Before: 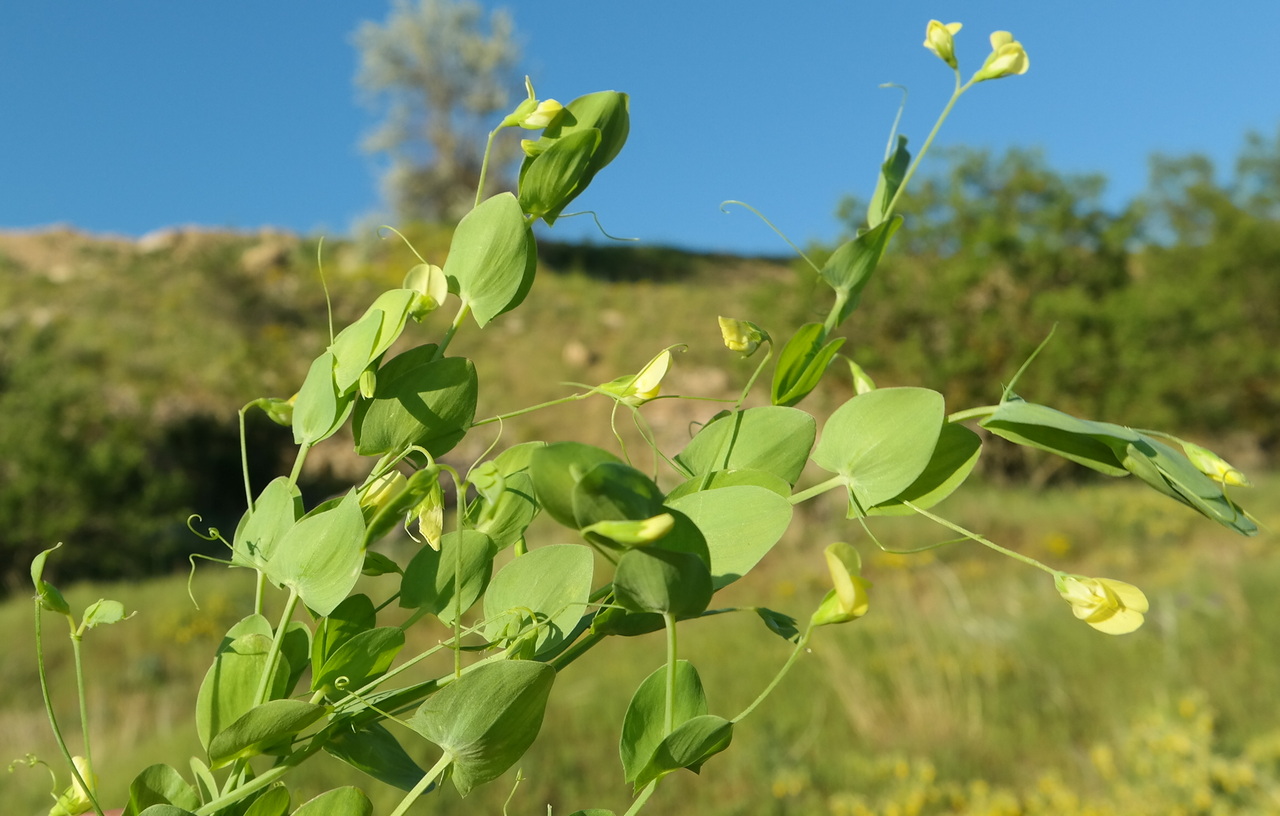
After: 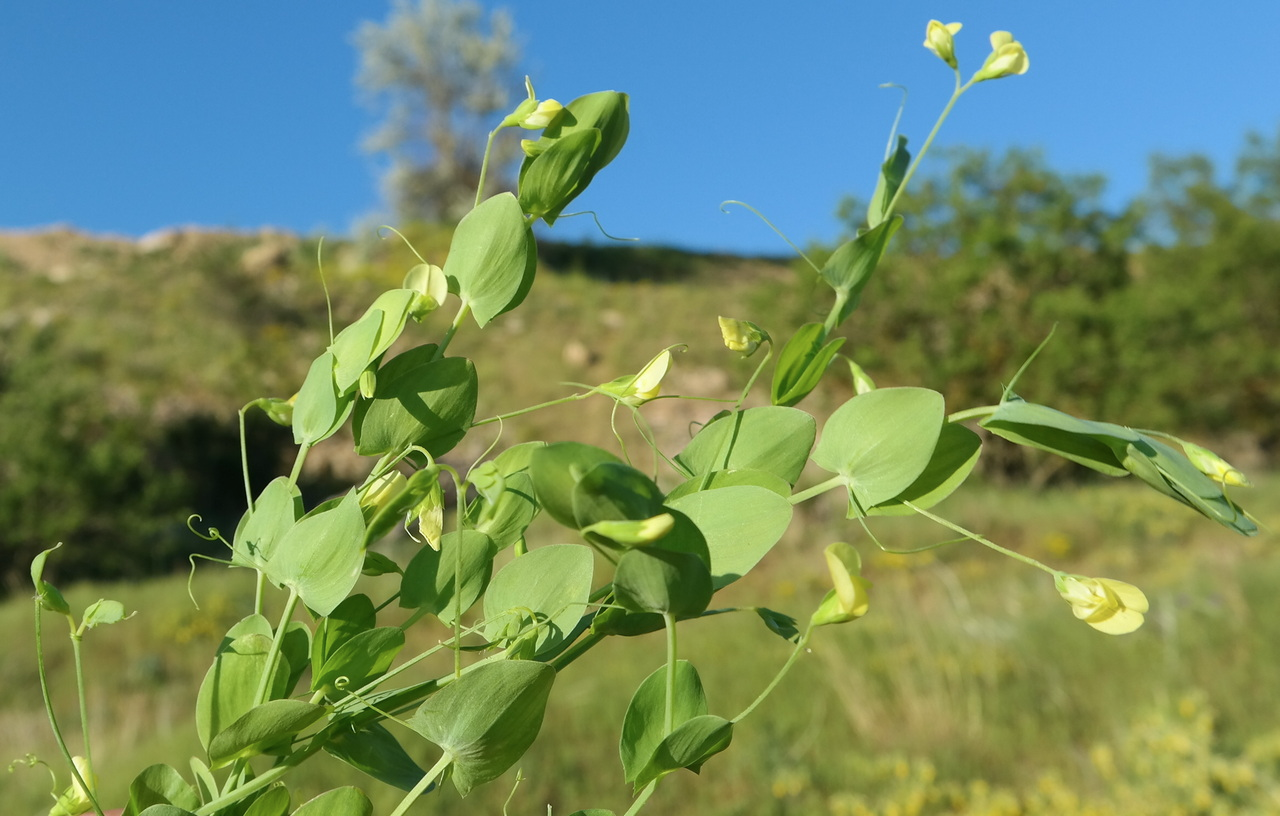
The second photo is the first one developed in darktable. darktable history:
color calibration: illuminant as shot in camera, x 0.358, y 0.373, temperature 4628.91 K, gamut compression 1.67
